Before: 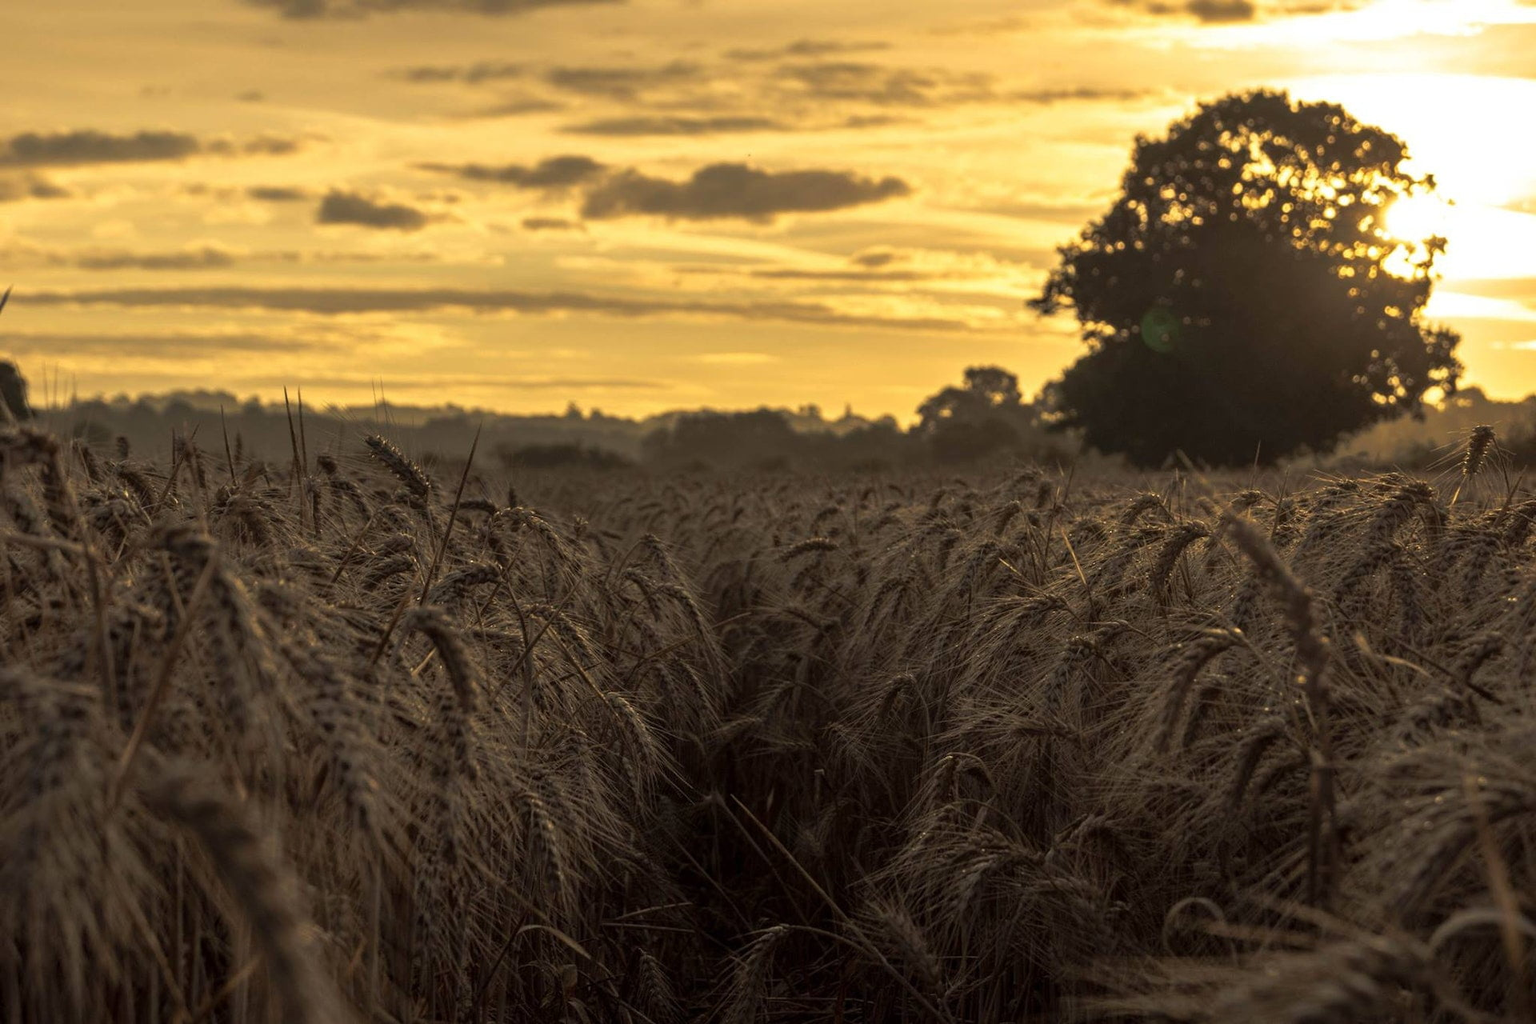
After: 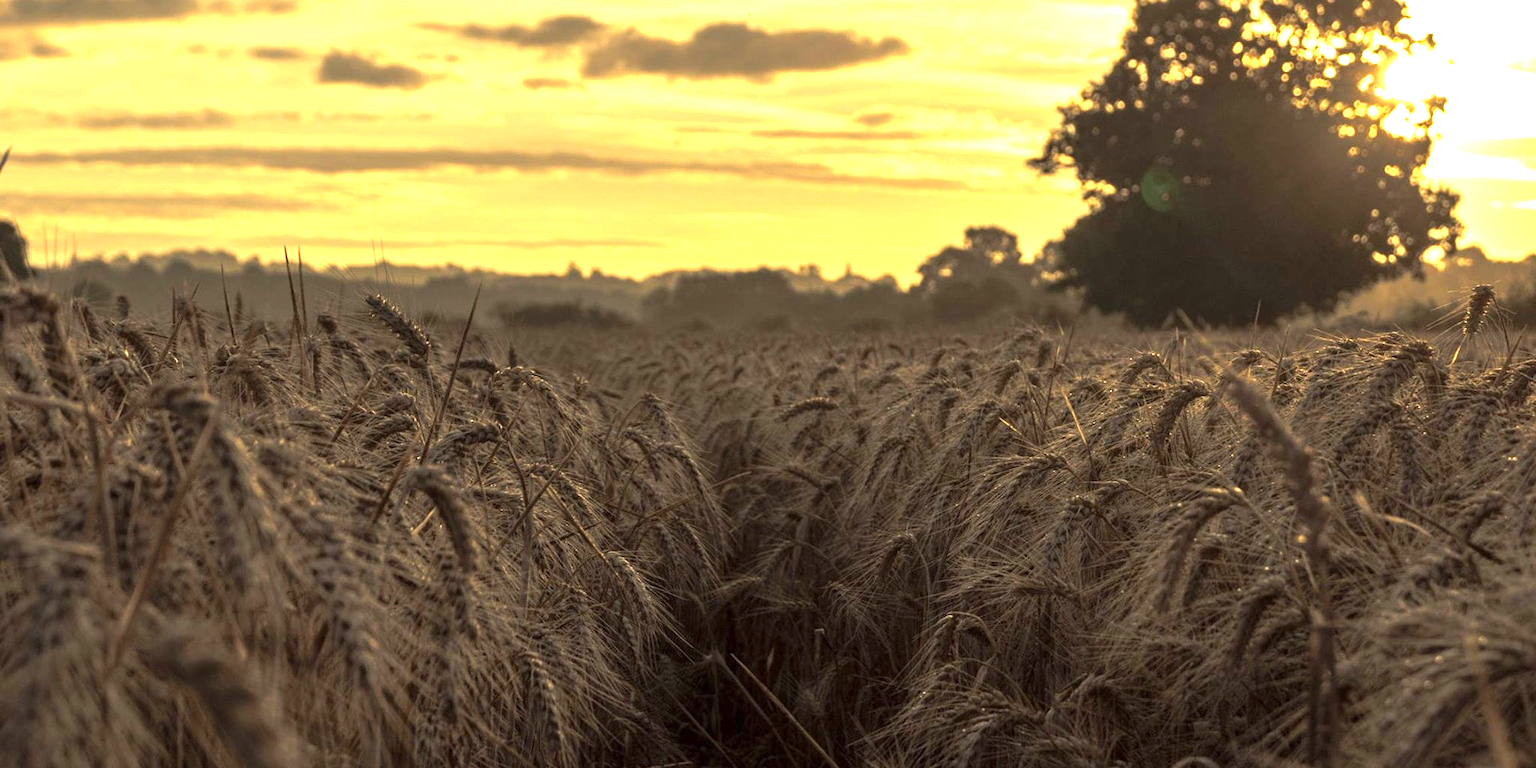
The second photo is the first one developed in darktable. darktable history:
crop: top 13.819%, bottom 11.169%
exposure: exposure 1 EV, compensate highlight preservation false
